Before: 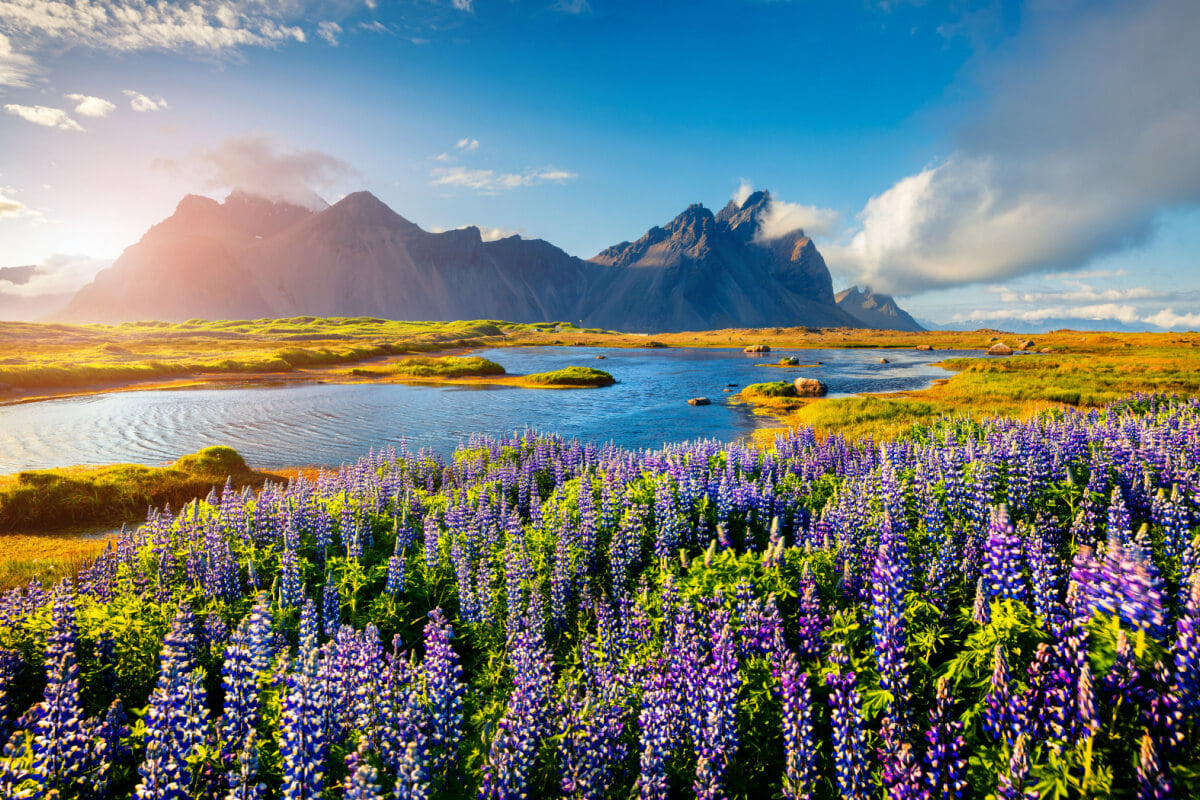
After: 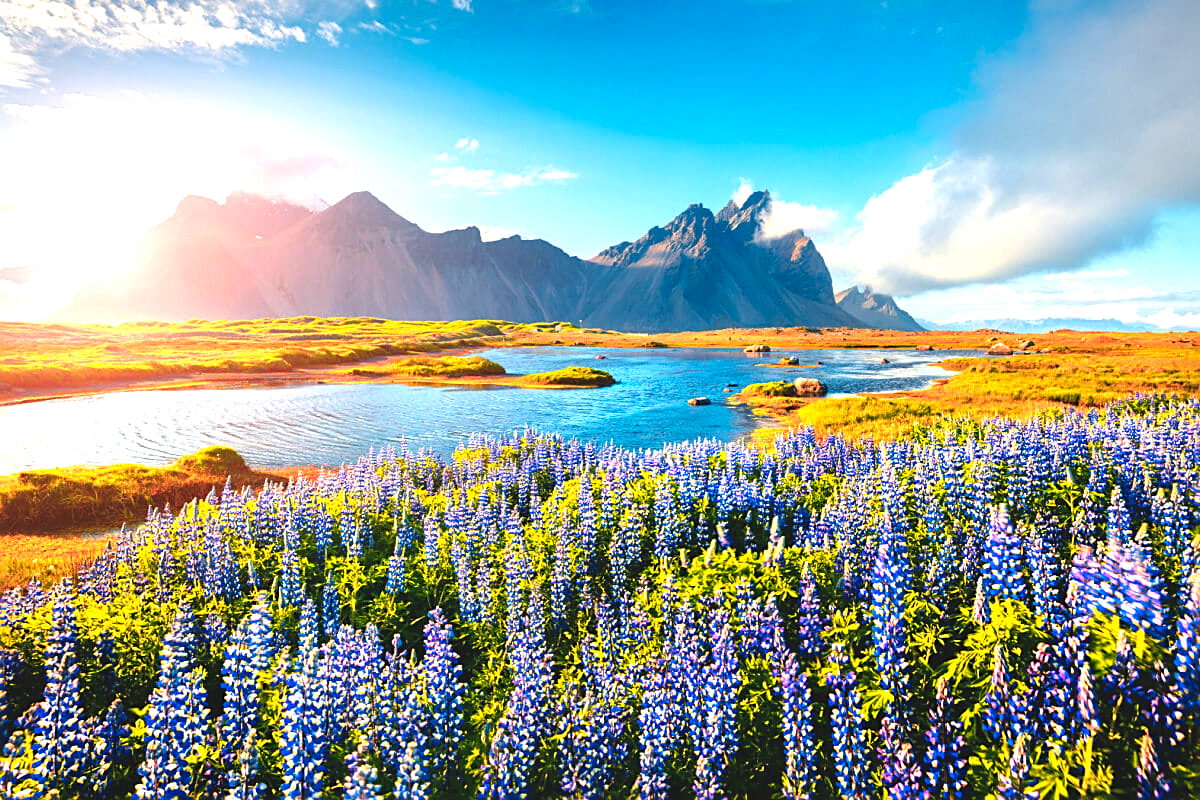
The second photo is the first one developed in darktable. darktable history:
color zones: curves: ch1 [(0.235, 0.558) (0.75, 0.5)]; ch2 [(0.25, 0.462) (0.749, 0.457)], mix 40.67%
sharpen: on, module defaults
exposure: black level correction -0.005, exposure 1.002 EV, compensate highlight preservation false
